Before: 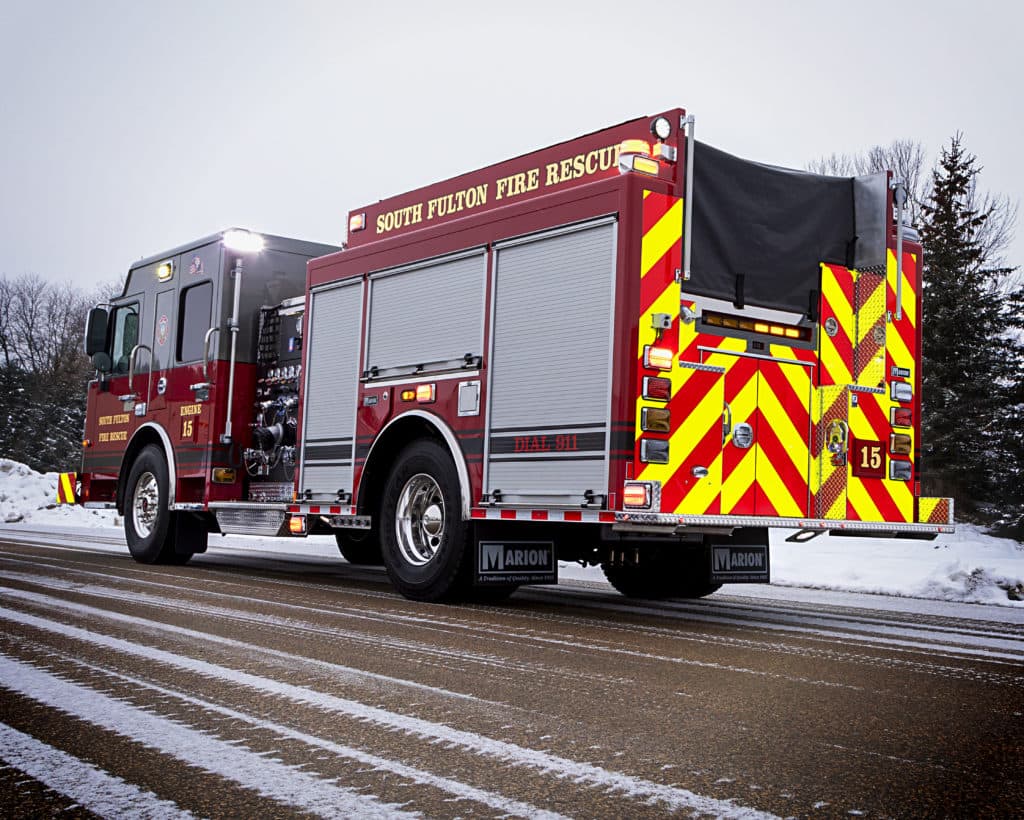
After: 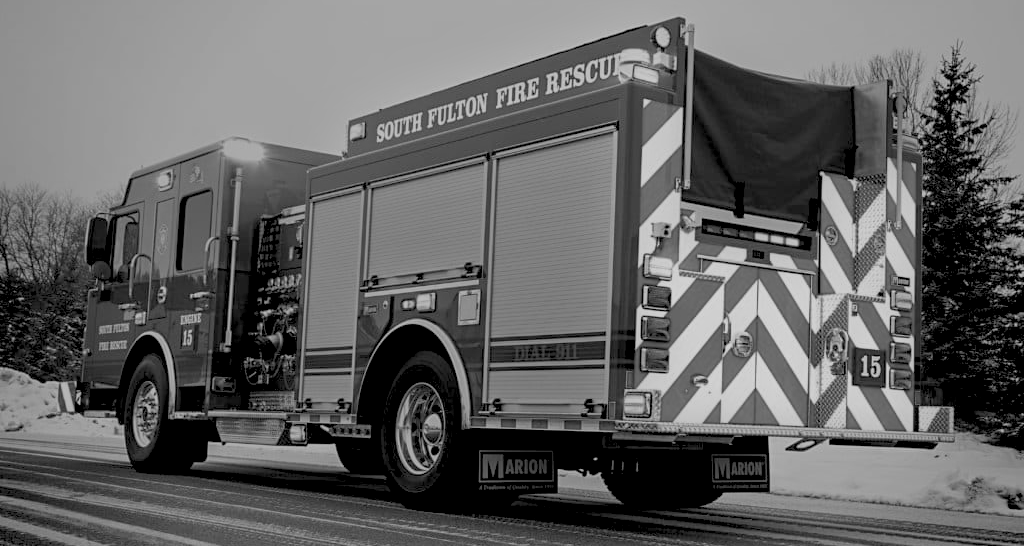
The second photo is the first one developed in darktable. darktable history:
crop: top 11.166%, bottom 22.168%
rgb levels: preserve colors sum RGB, levels [[0.038, 0.433, 0.934], [0, 0.5, 1], [0, 0.5, 1]]
monochrome: a 79.32, b 81.83, size 1.1
